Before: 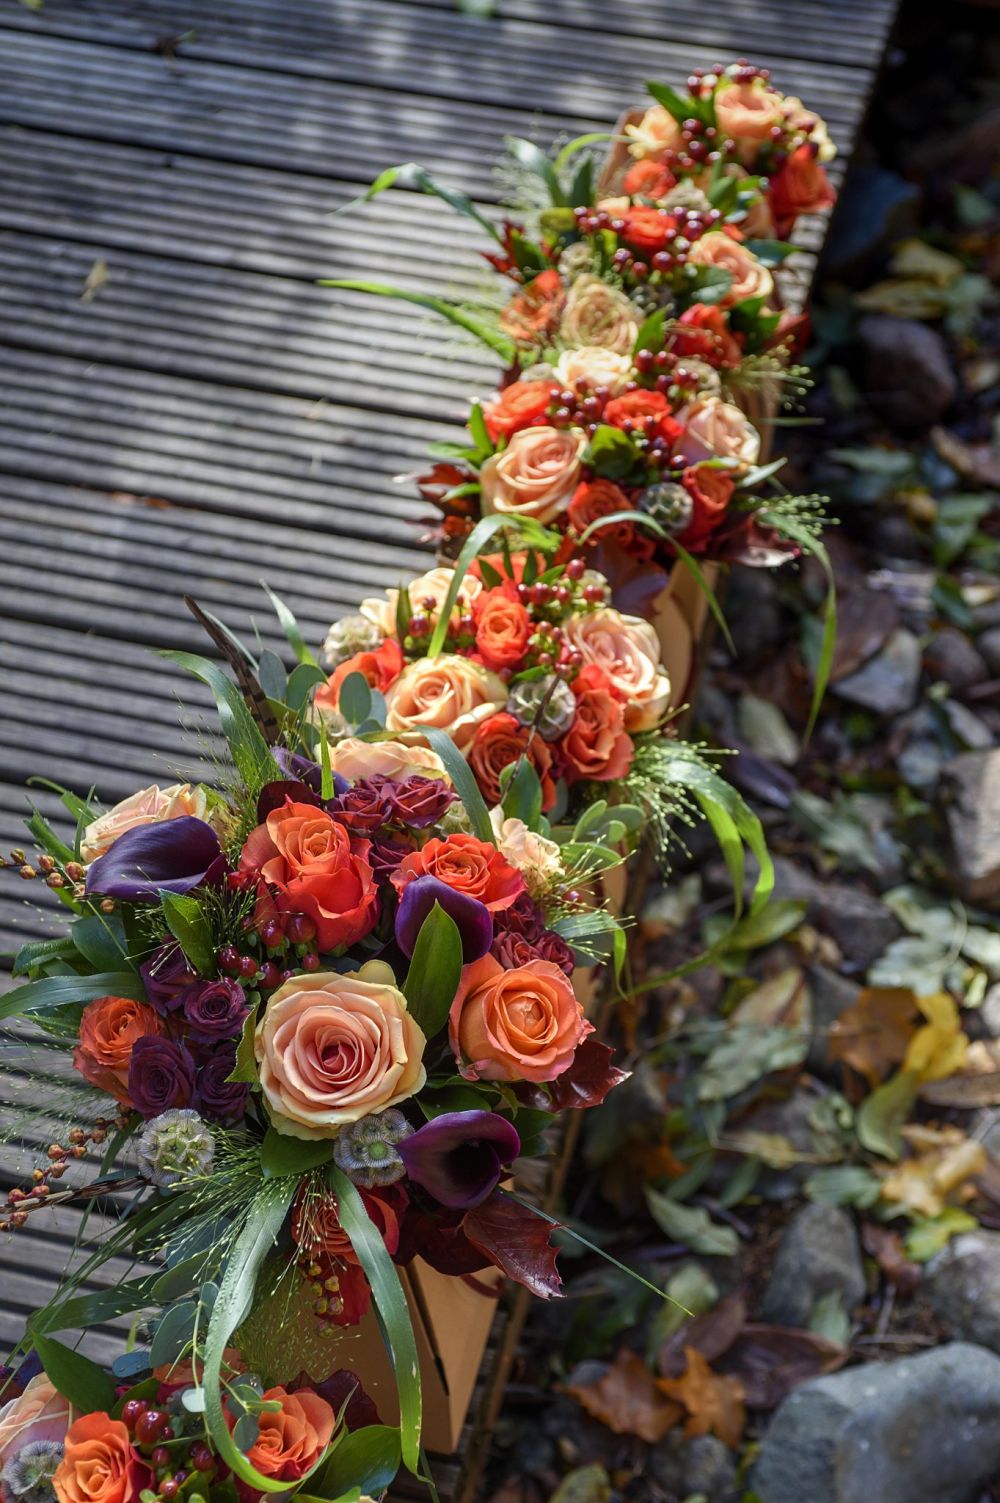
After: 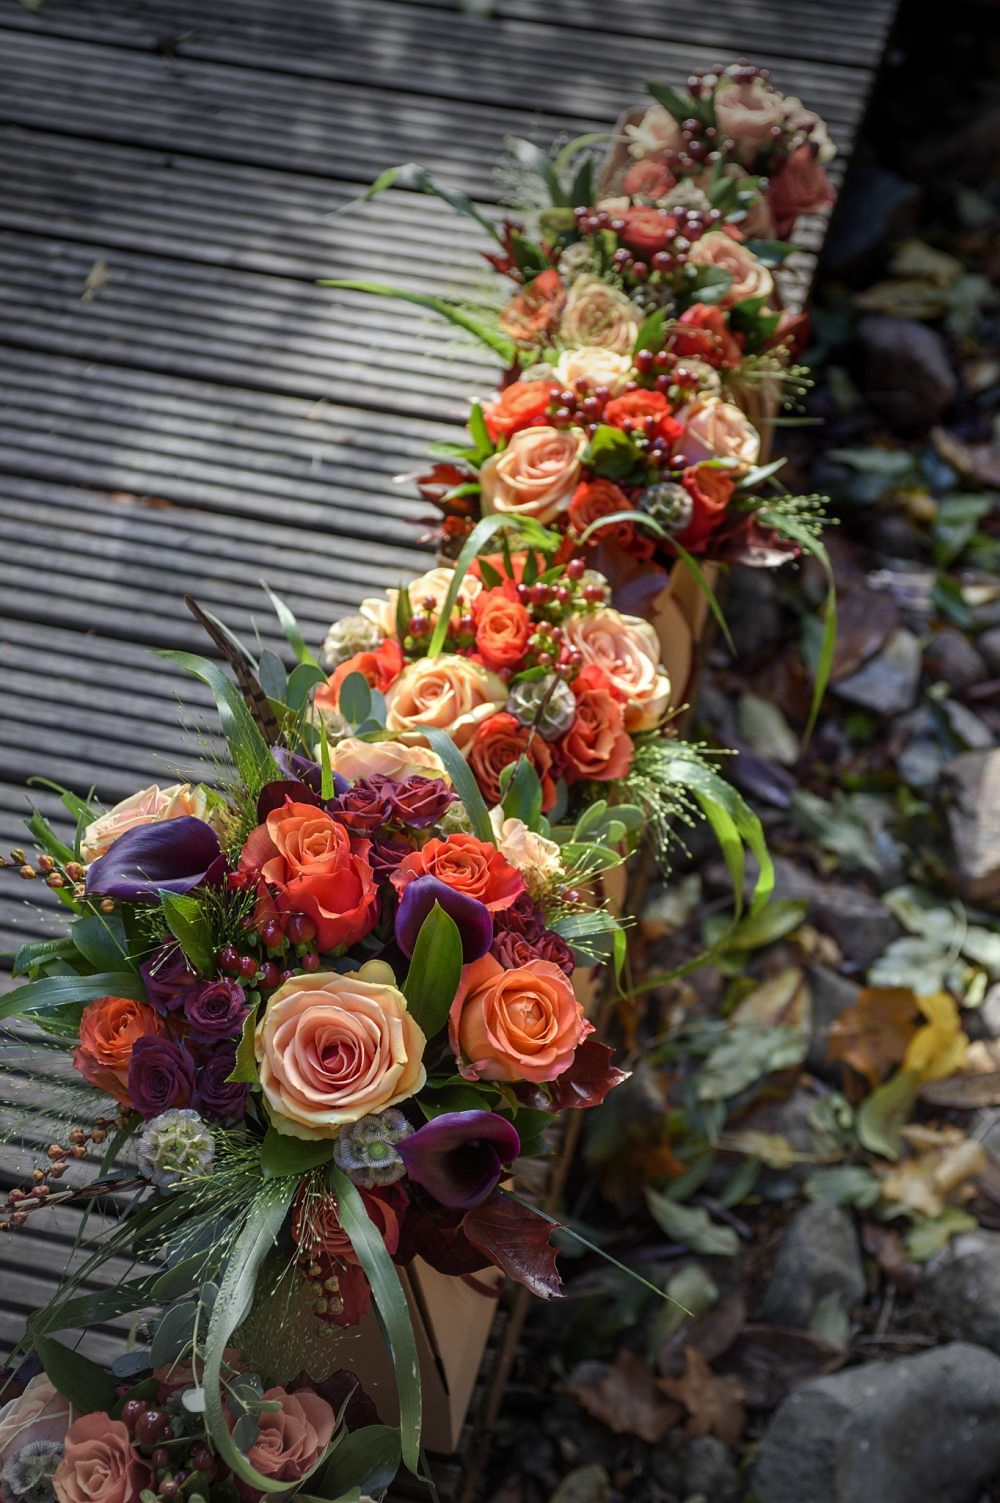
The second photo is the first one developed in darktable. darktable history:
vignetting: fall-off start 79.01%, width/height ratio 1.326
